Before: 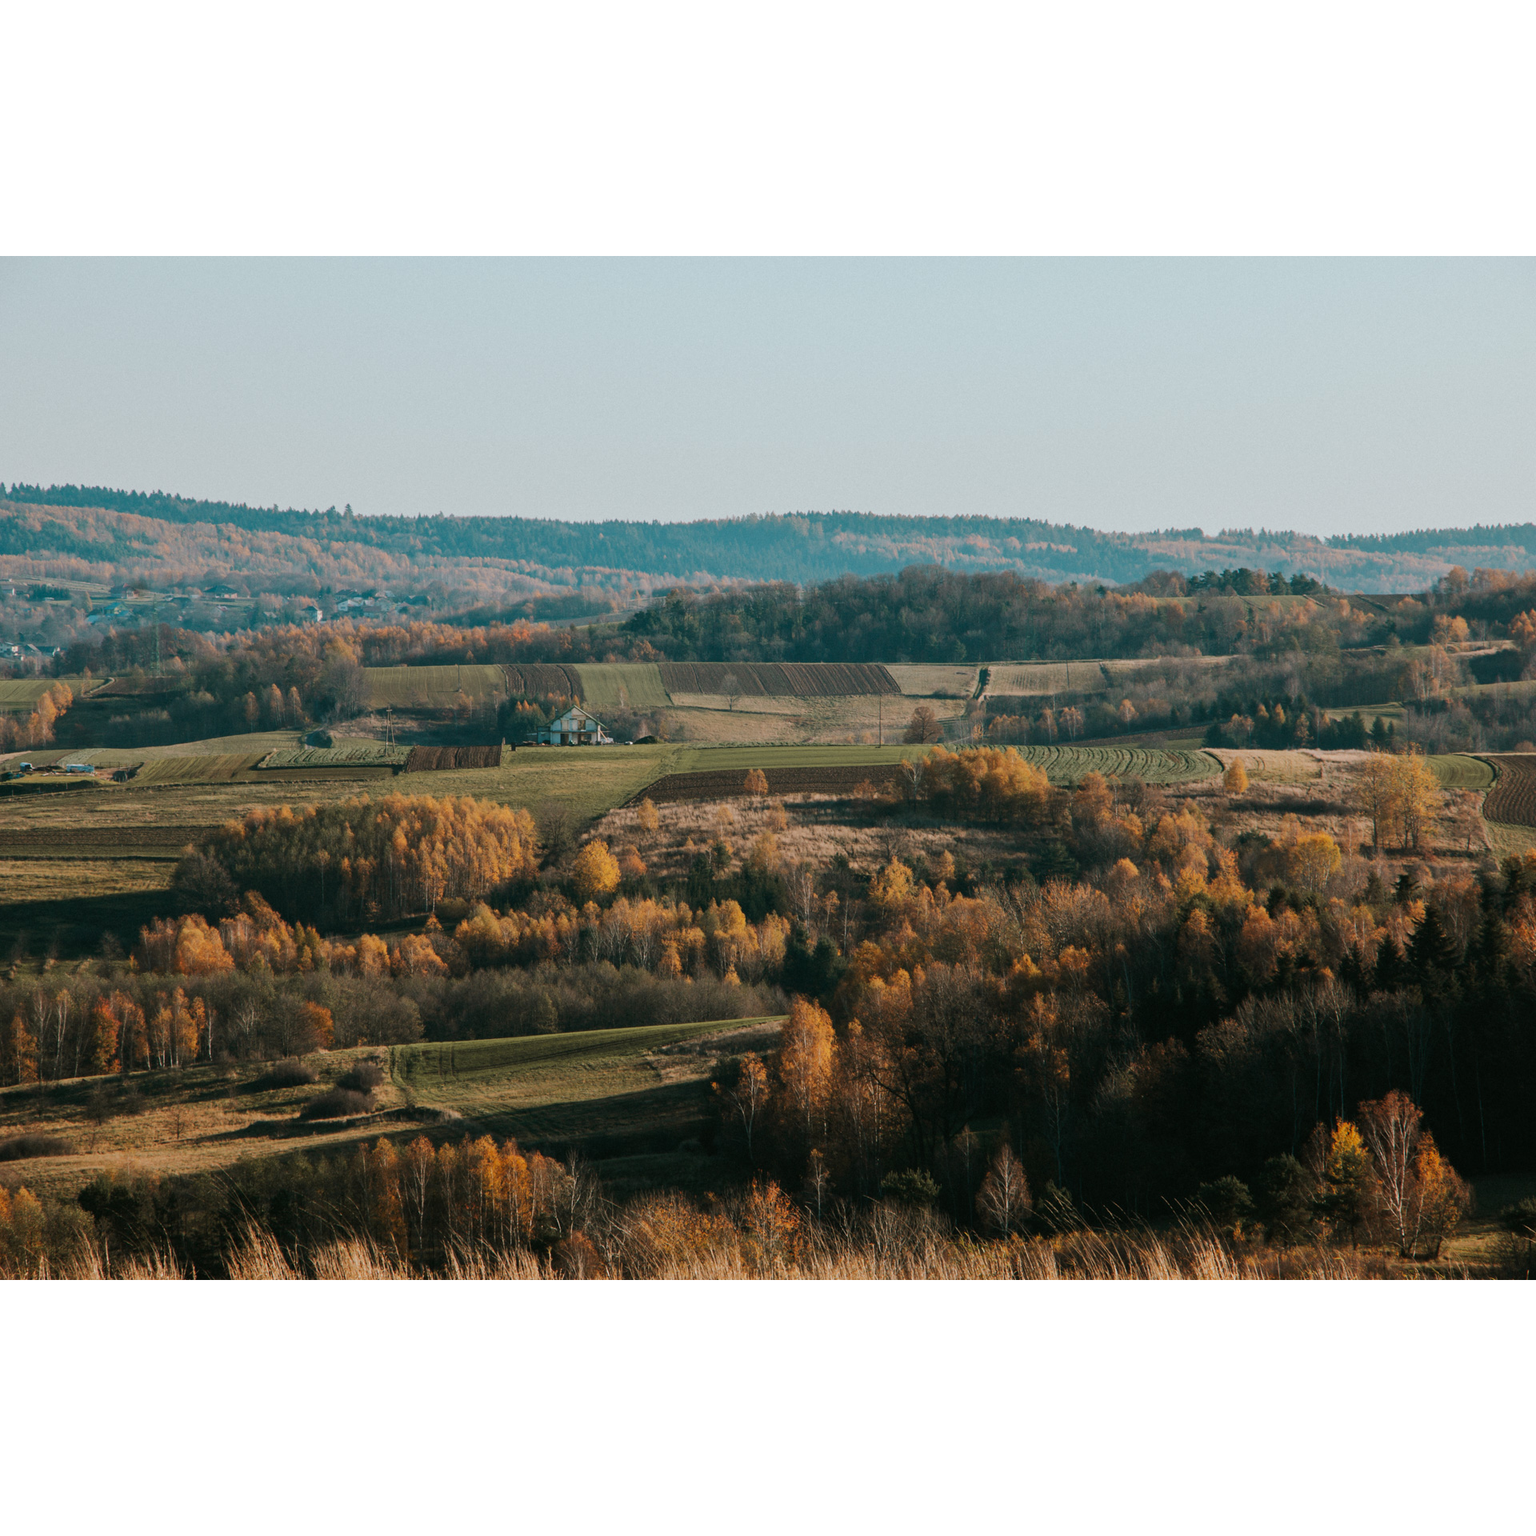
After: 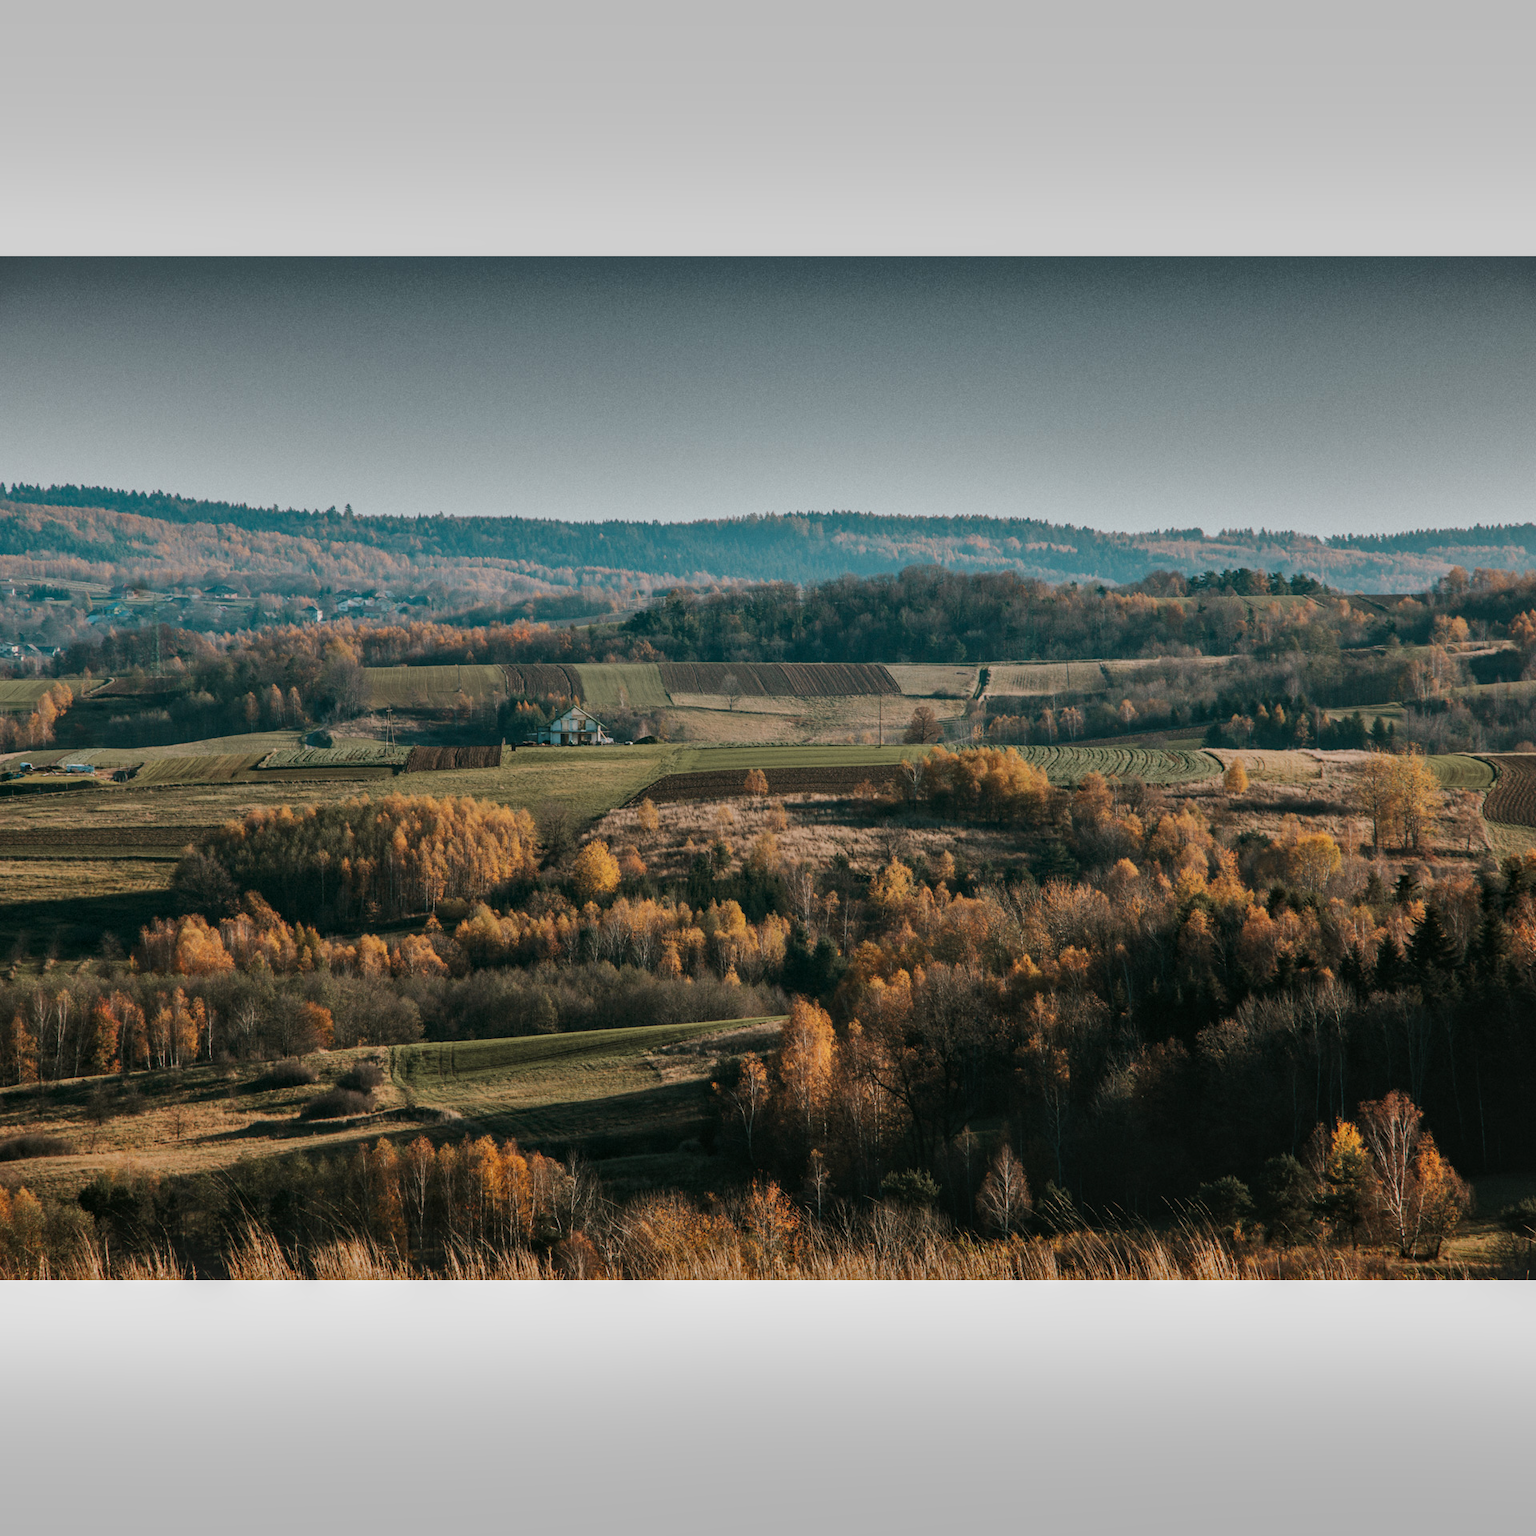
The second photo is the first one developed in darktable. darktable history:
shadows and highlights: shadows 20.91, highlights -82.73, soften with gaussian
exposure: exposure -0.177 EV, compensate highlight preservation false
local contrast: on, module defaults
